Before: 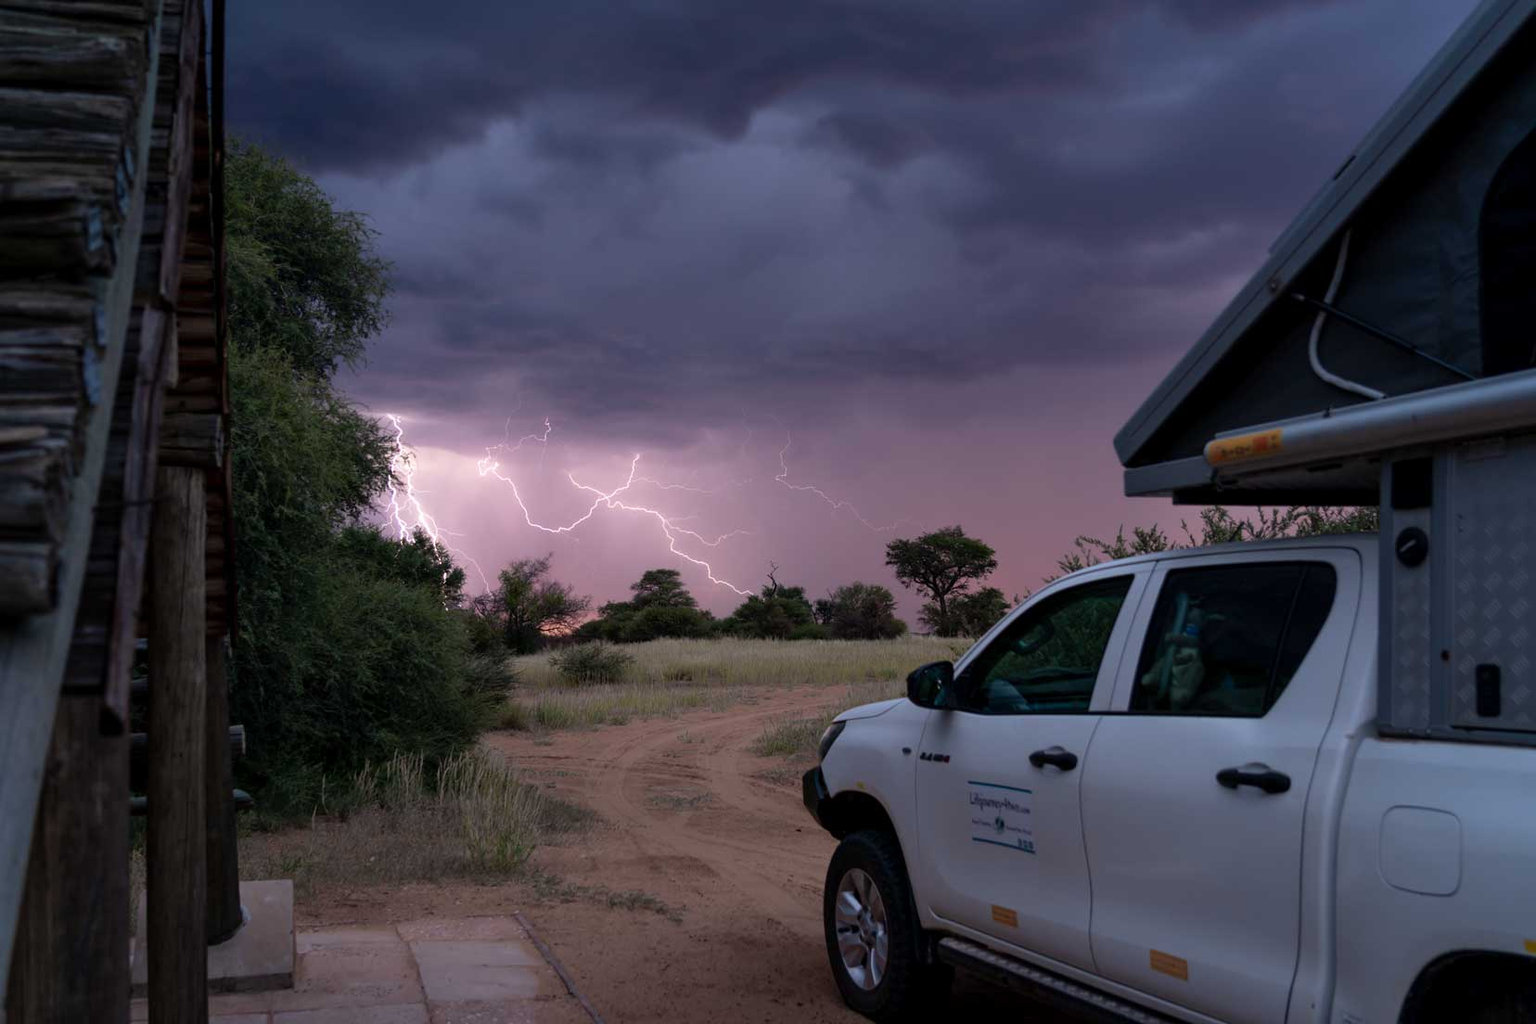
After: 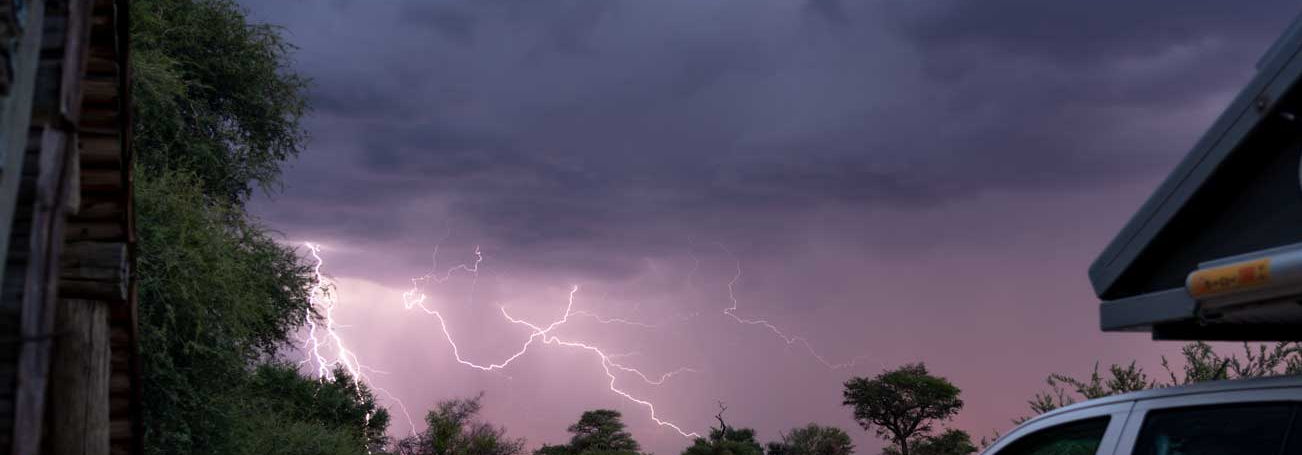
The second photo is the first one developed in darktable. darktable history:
crop: left 6.821%, top 18.529%, right 14.517%, bottom 40.237%
